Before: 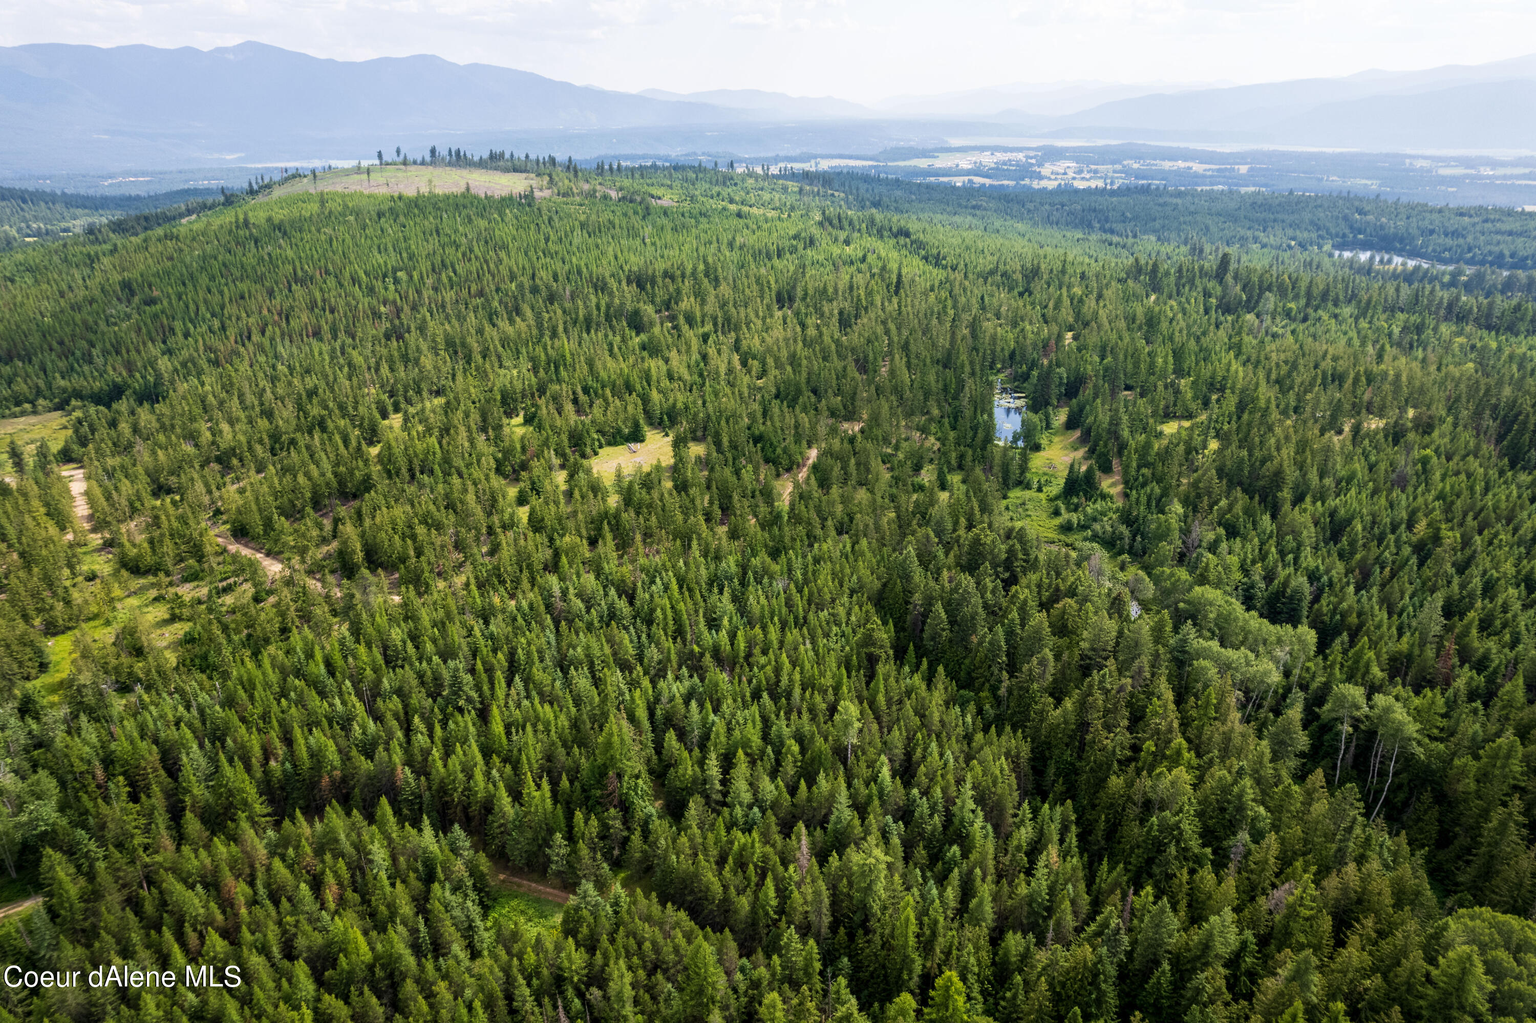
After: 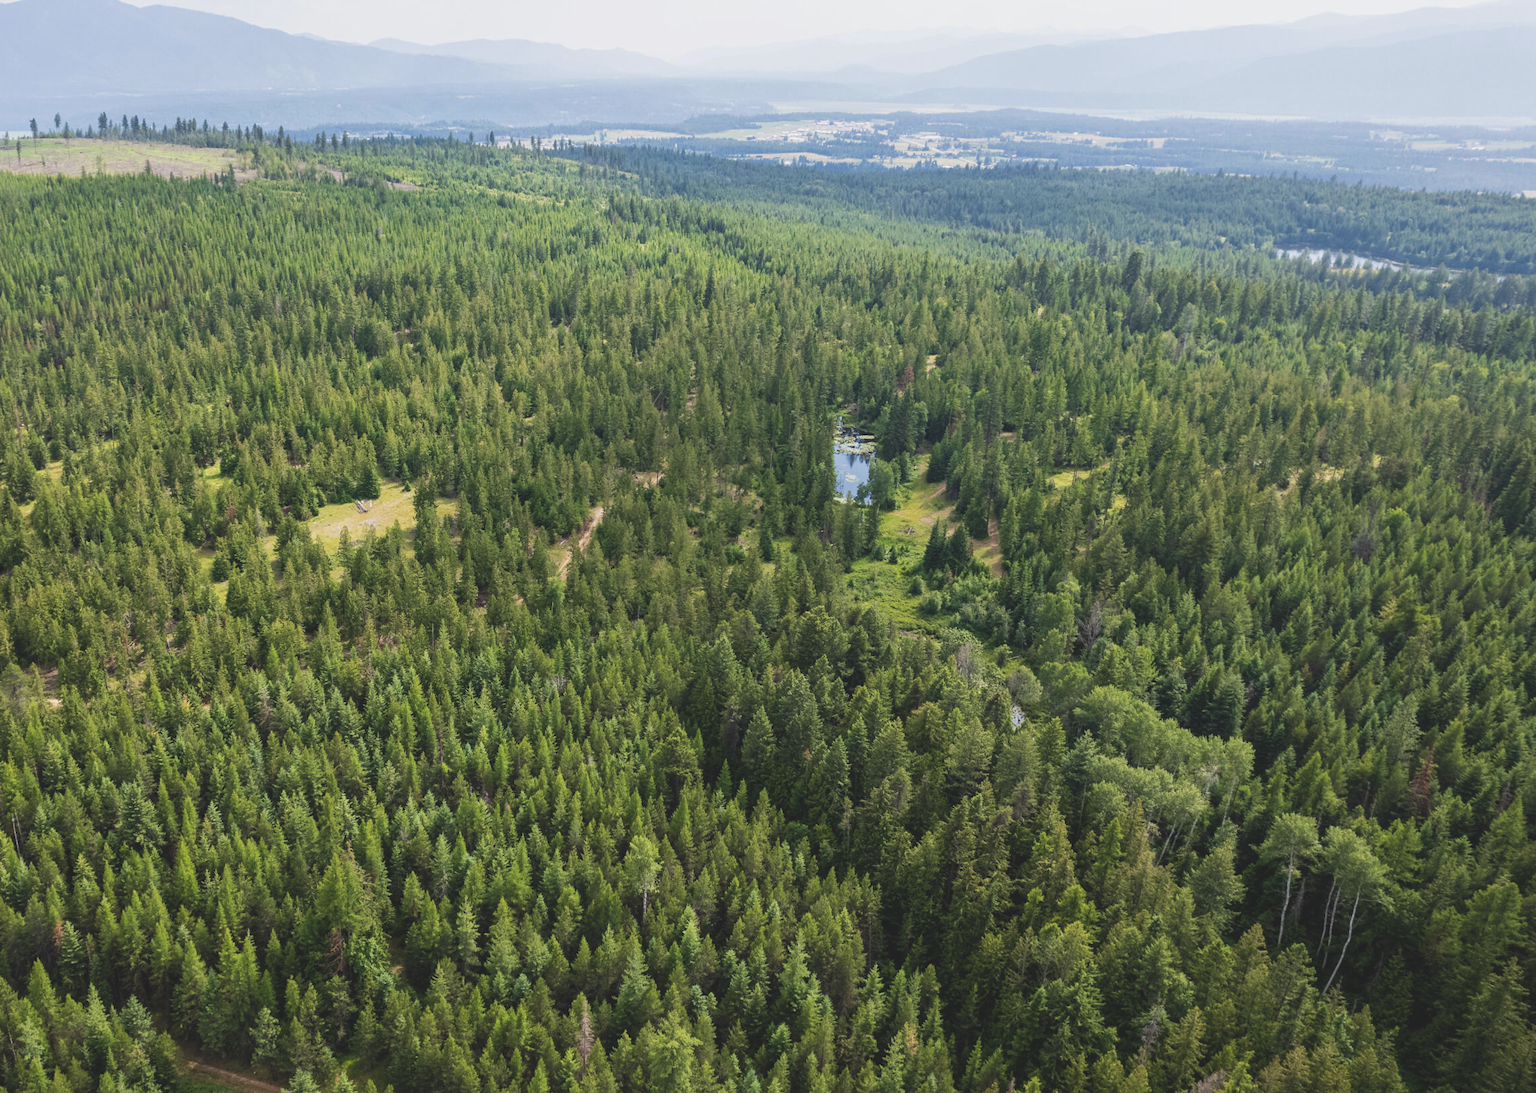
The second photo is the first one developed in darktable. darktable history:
crop: left 23.095%, top 5.827%, bottom 11.854%
color balance: lift [1.01, 1, 1, 1], gamma [1.097, 1, 1, 1], gain [0.85, 1, 1, 1]
